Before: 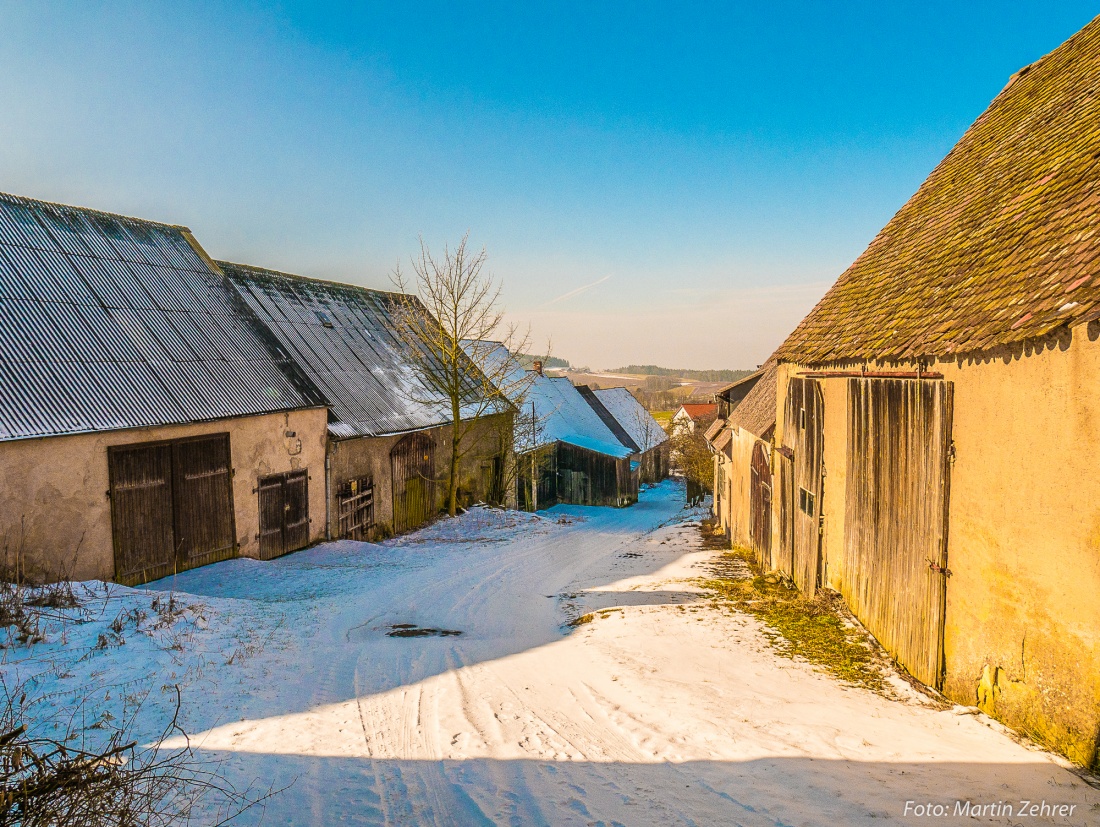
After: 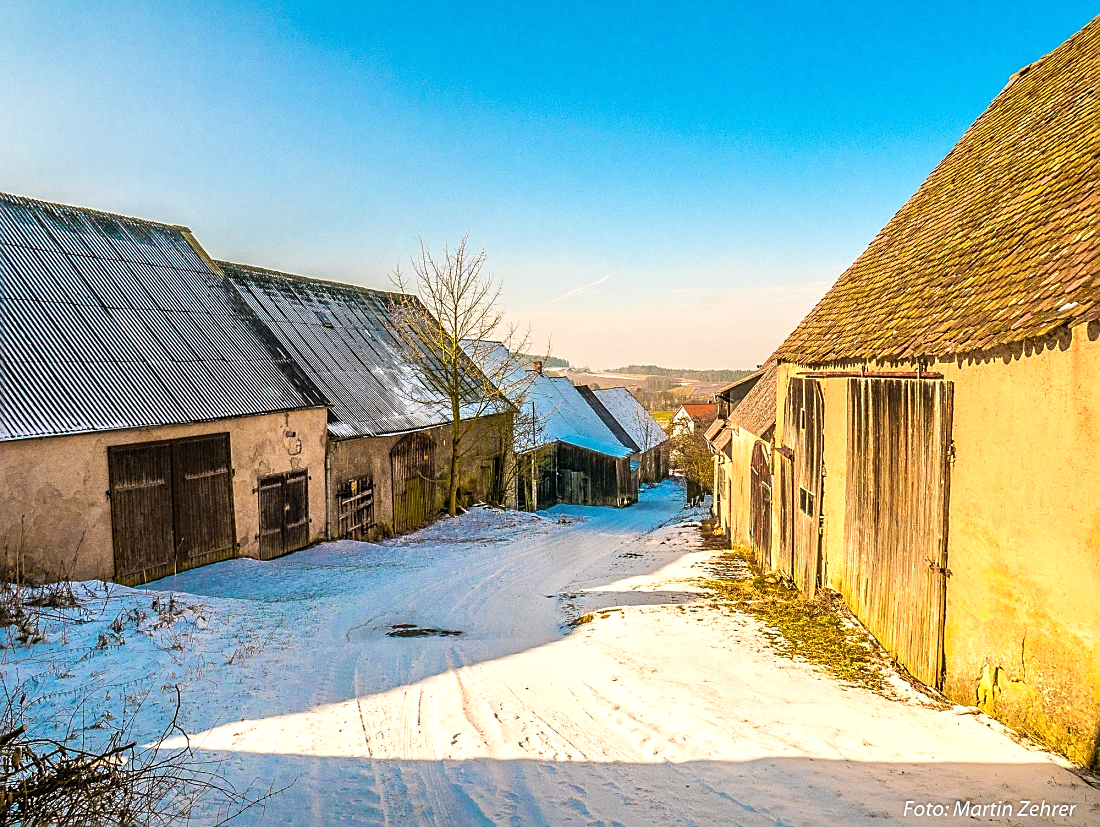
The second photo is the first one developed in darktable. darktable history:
sharpen: amount 0.498
tone equalizer: -8 EV -0.411 EV, -7 EV -0.428 EV, -6 EV -0.306 EV, -5 EV -0.255 EV, -3 EV 0.21 EV, -2 EV 0.342 EV, -1 EV 0.386 EV, +0 EV 0.393 EV
